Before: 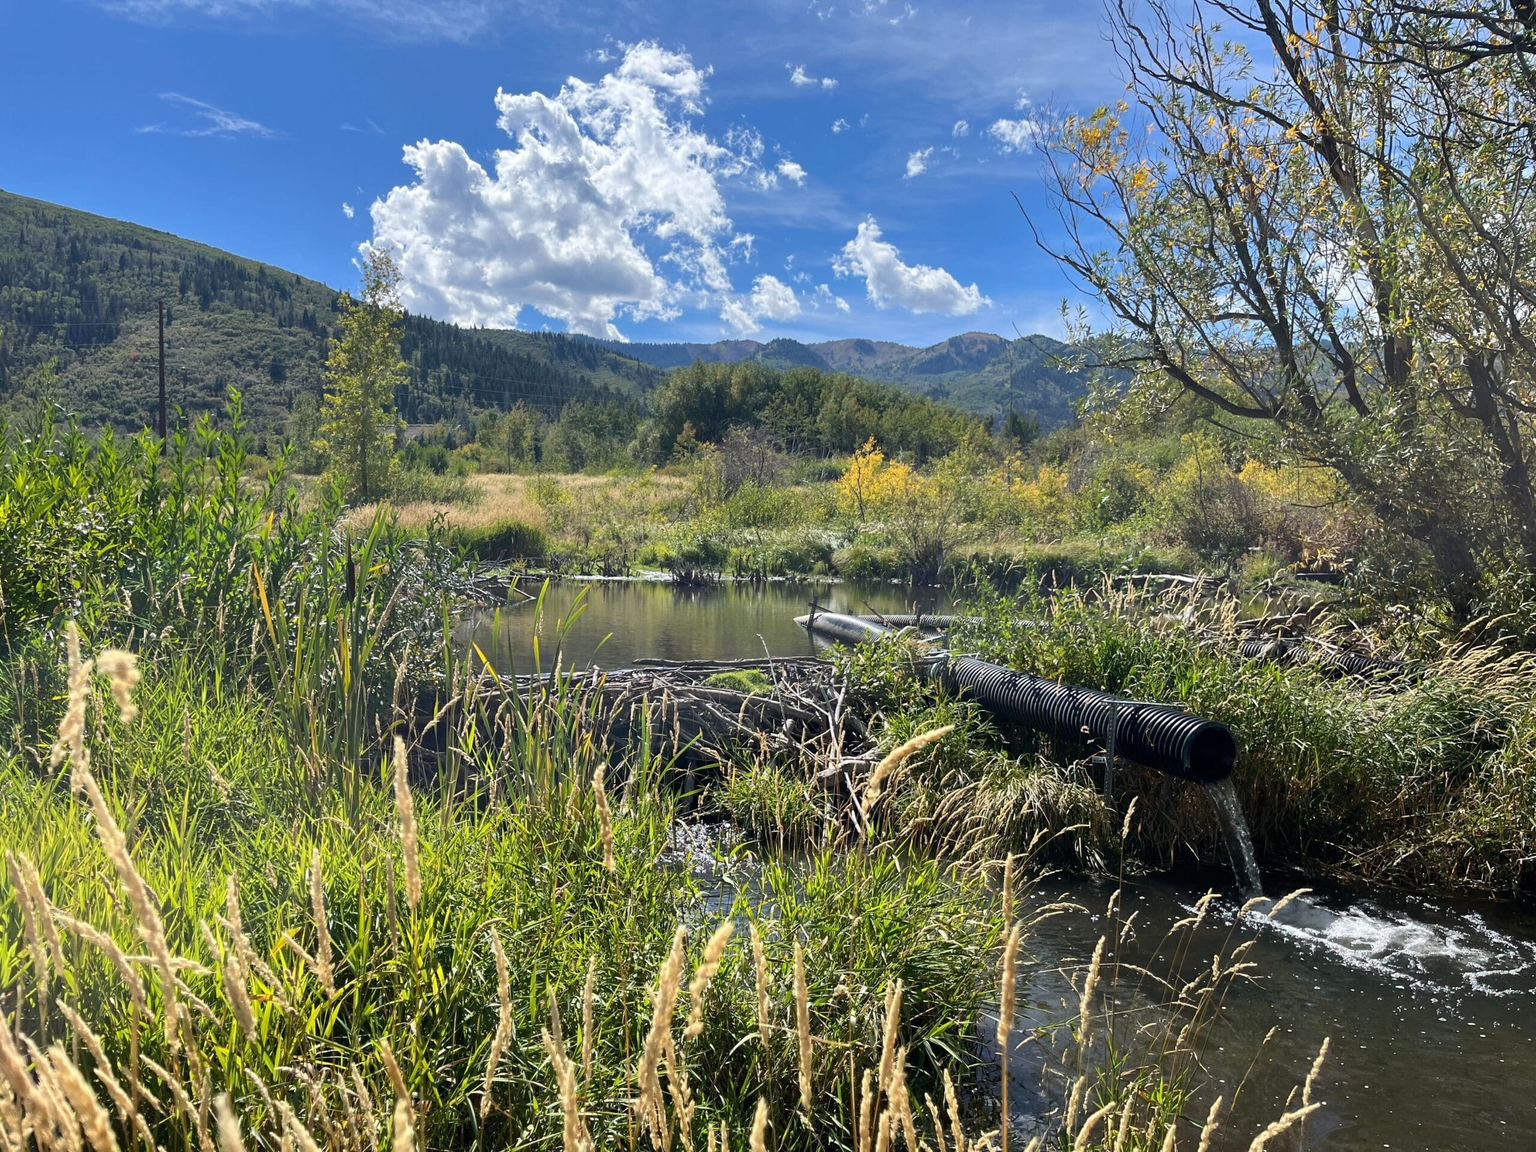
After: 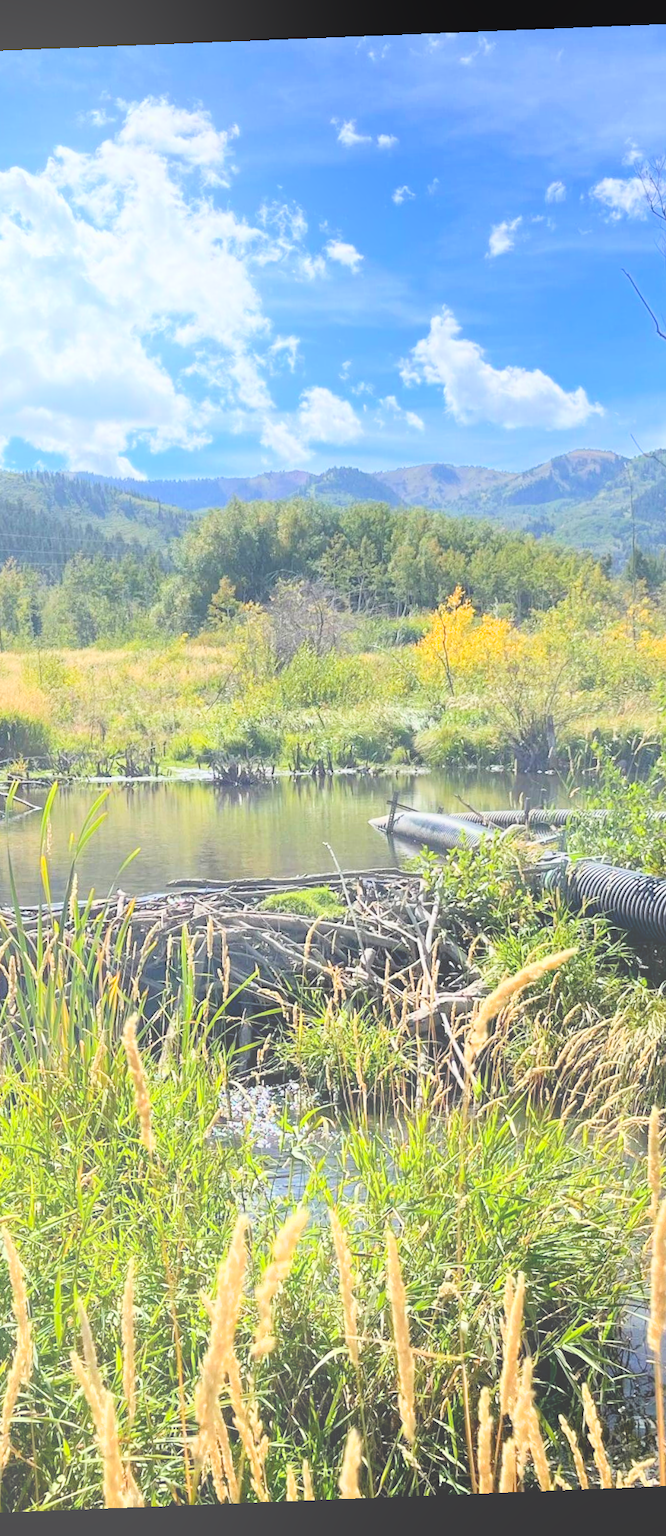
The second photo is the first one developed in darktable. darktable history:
exposure: exposure 1.25 EV, compensate exposure bias true, compensate highlight preservation false
contrast brightness saturation: saturation 0.1
crop: left 33.36%, right 33.36%
rotate and perspective: rotation -2.29°, automatic cropping off
bloom: size 40%
filmic rgb: black relative exposure -7.65 EV, white relative exposure 4.56 EV, hardness 3.61, color science v6 (2022)
tone equalizer: on, module defaults
